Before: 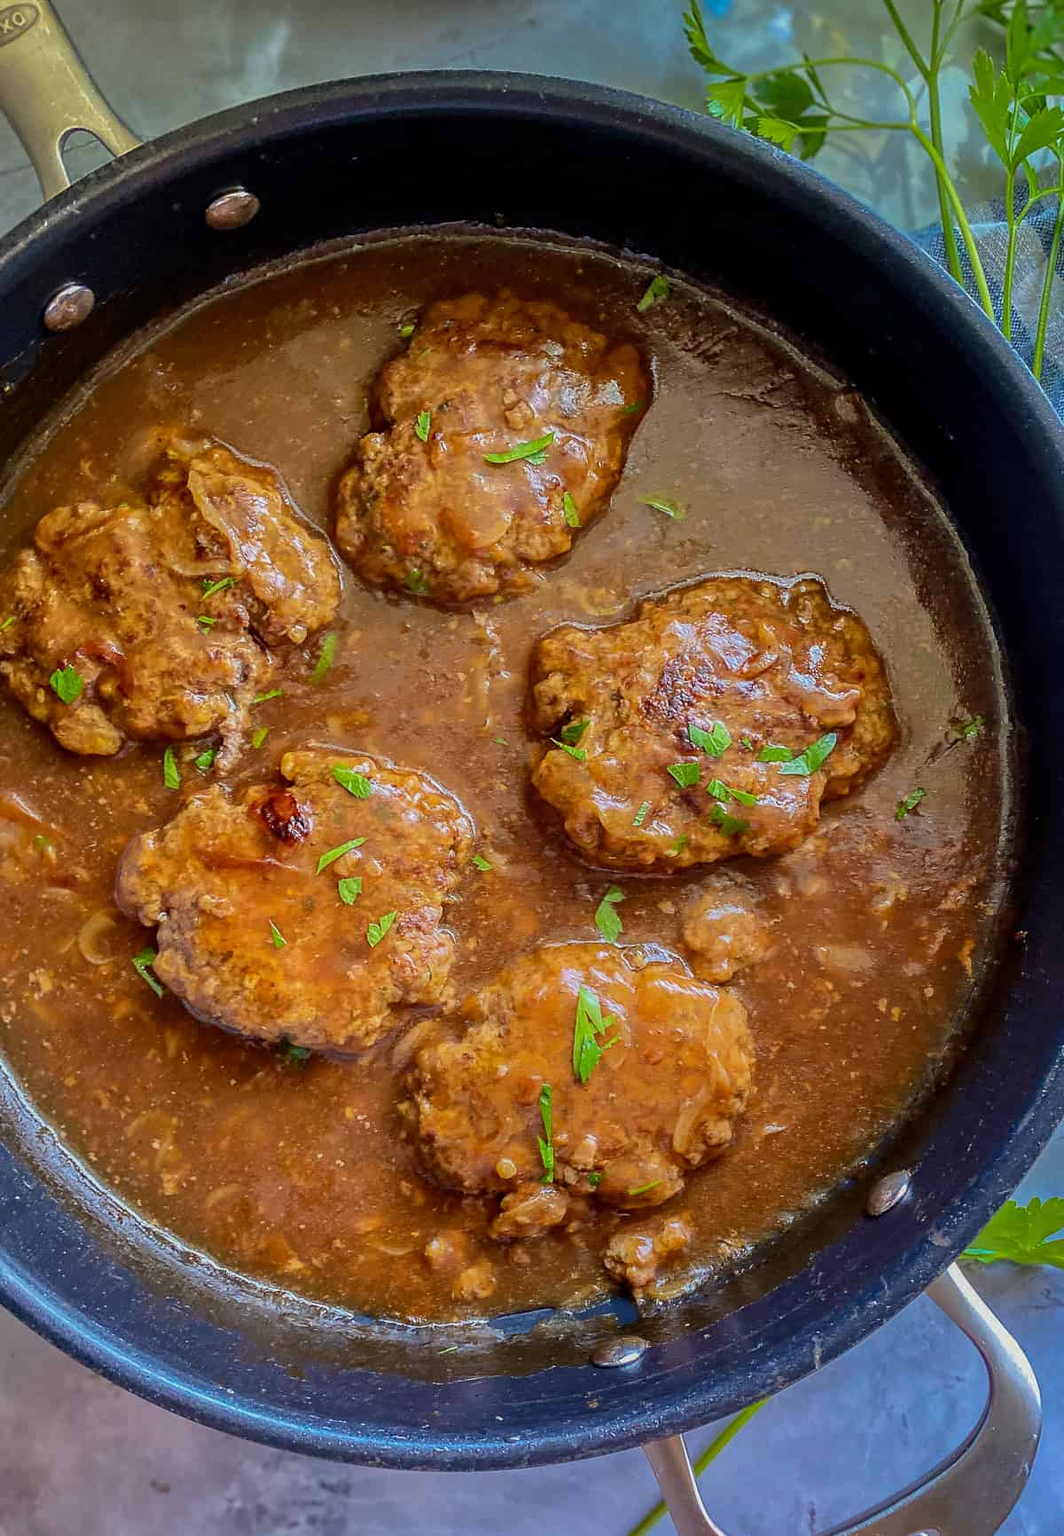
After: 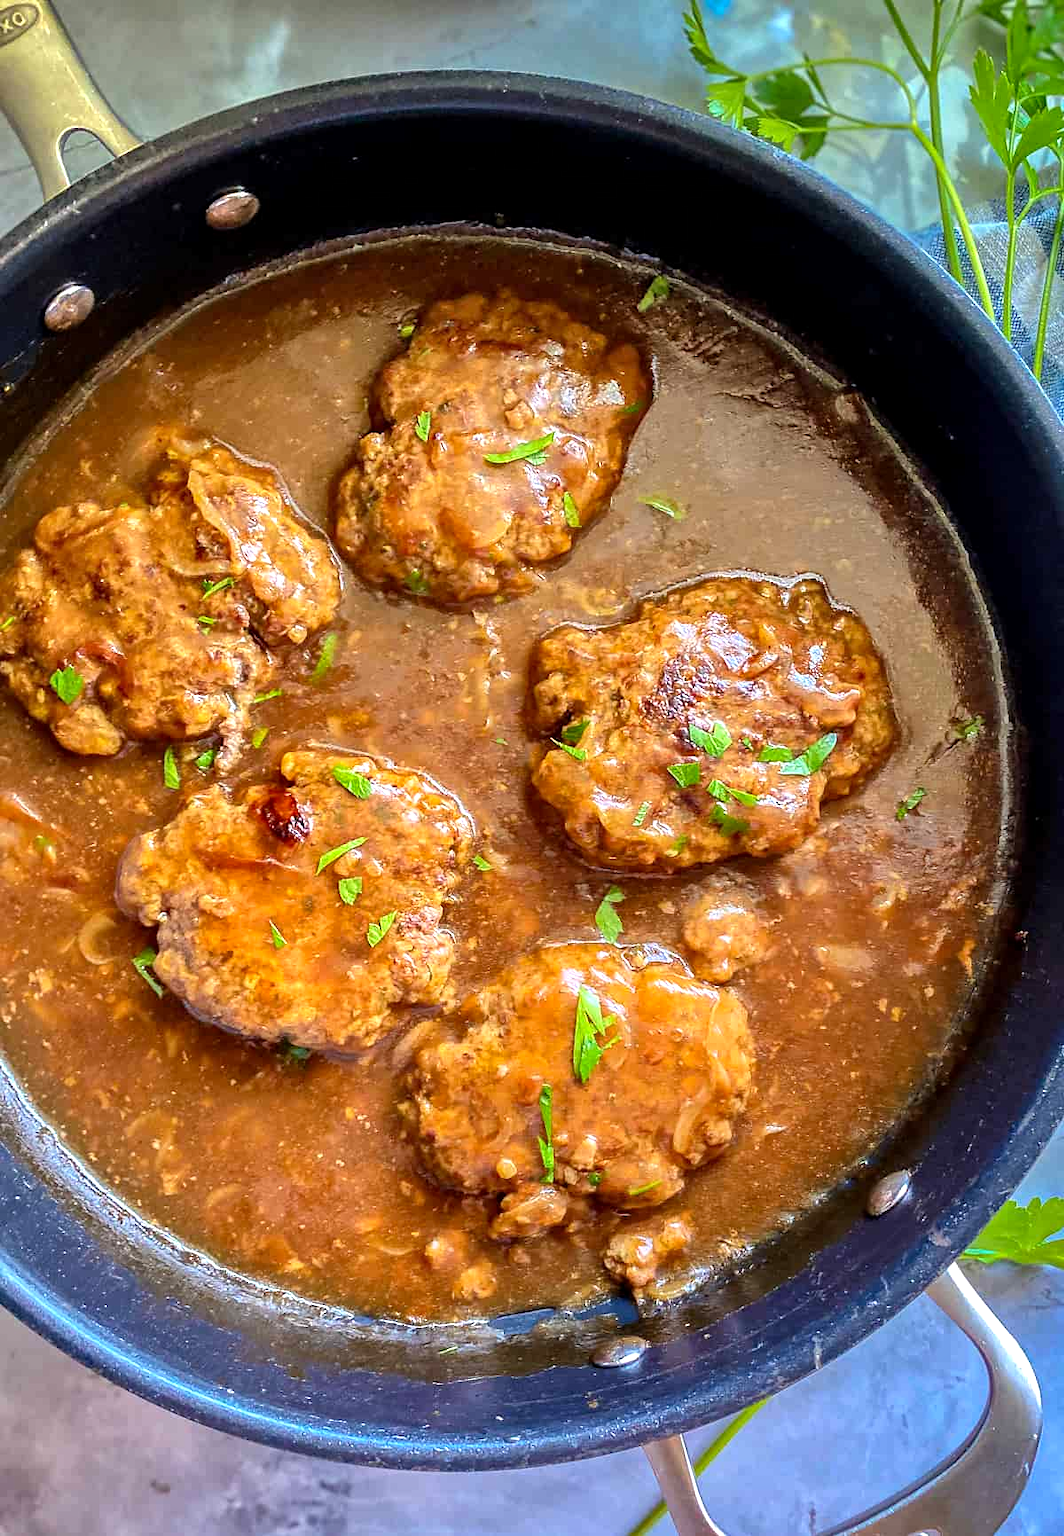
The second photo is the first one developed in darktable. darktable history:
shadows and highlights: shadows 30.68, highlights -62.83, soften with gaussian
exposure: black level correction 0.001, exposure 0.499 EV, compensate highlight preservation false
tone equalizer: -8 EV -0.452 EV, -7 EV -0.36 EV, -6 EV -0.299 EV, -5 EV -0.189 EV, -3 EV 0.198 EV, -2 EV 0.346 EV, -1 EV 0.374 EV, +0 EV 0.436 EV
